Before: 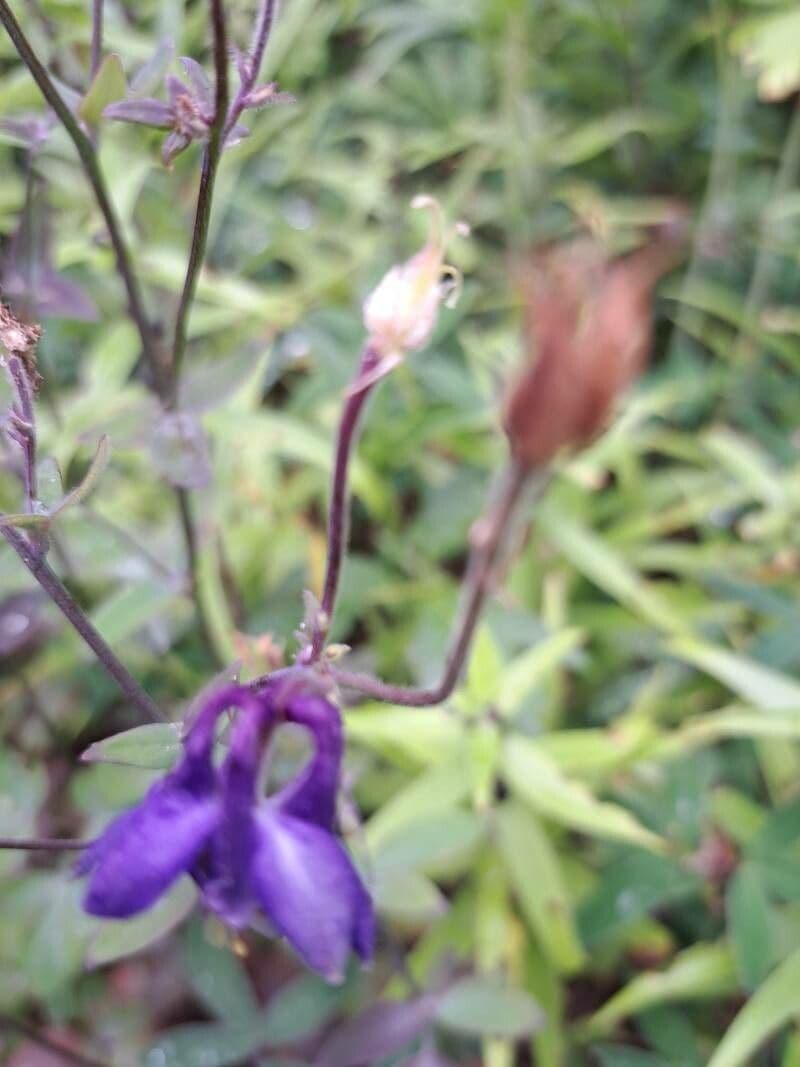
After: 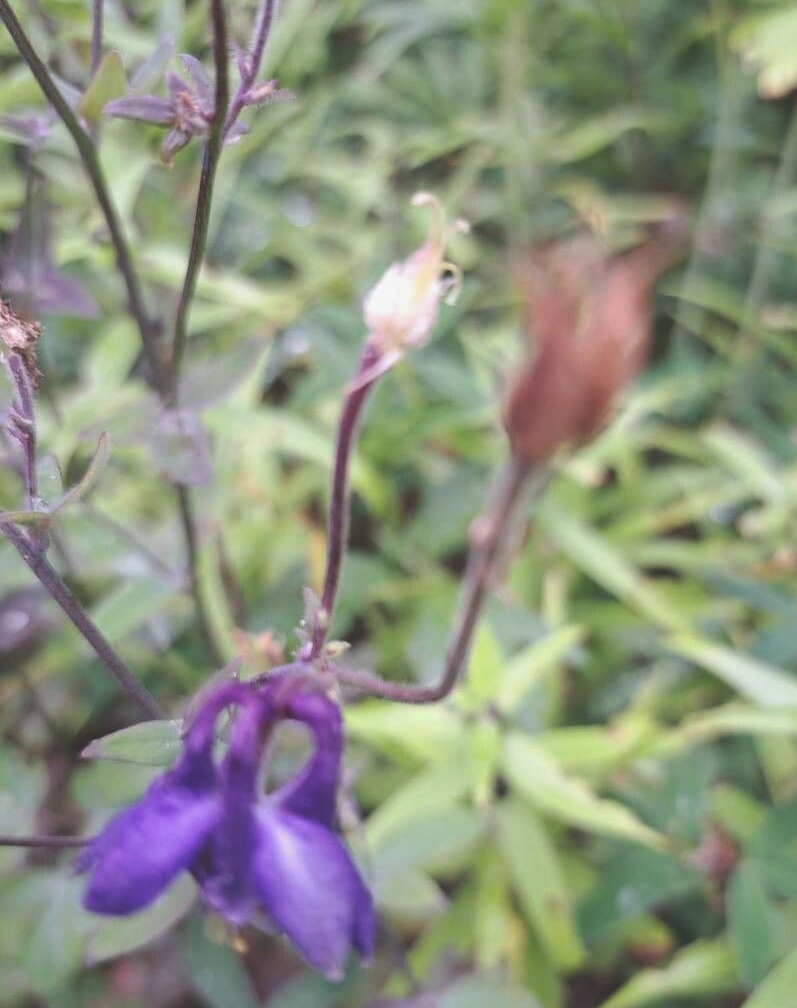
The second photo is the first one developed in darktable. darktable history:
exposure: black level correction -0.026, exposure -0.118 EV, compensate highlight preservation false
crop: top 0.364%, right 0.259%, bottom 5.107%
